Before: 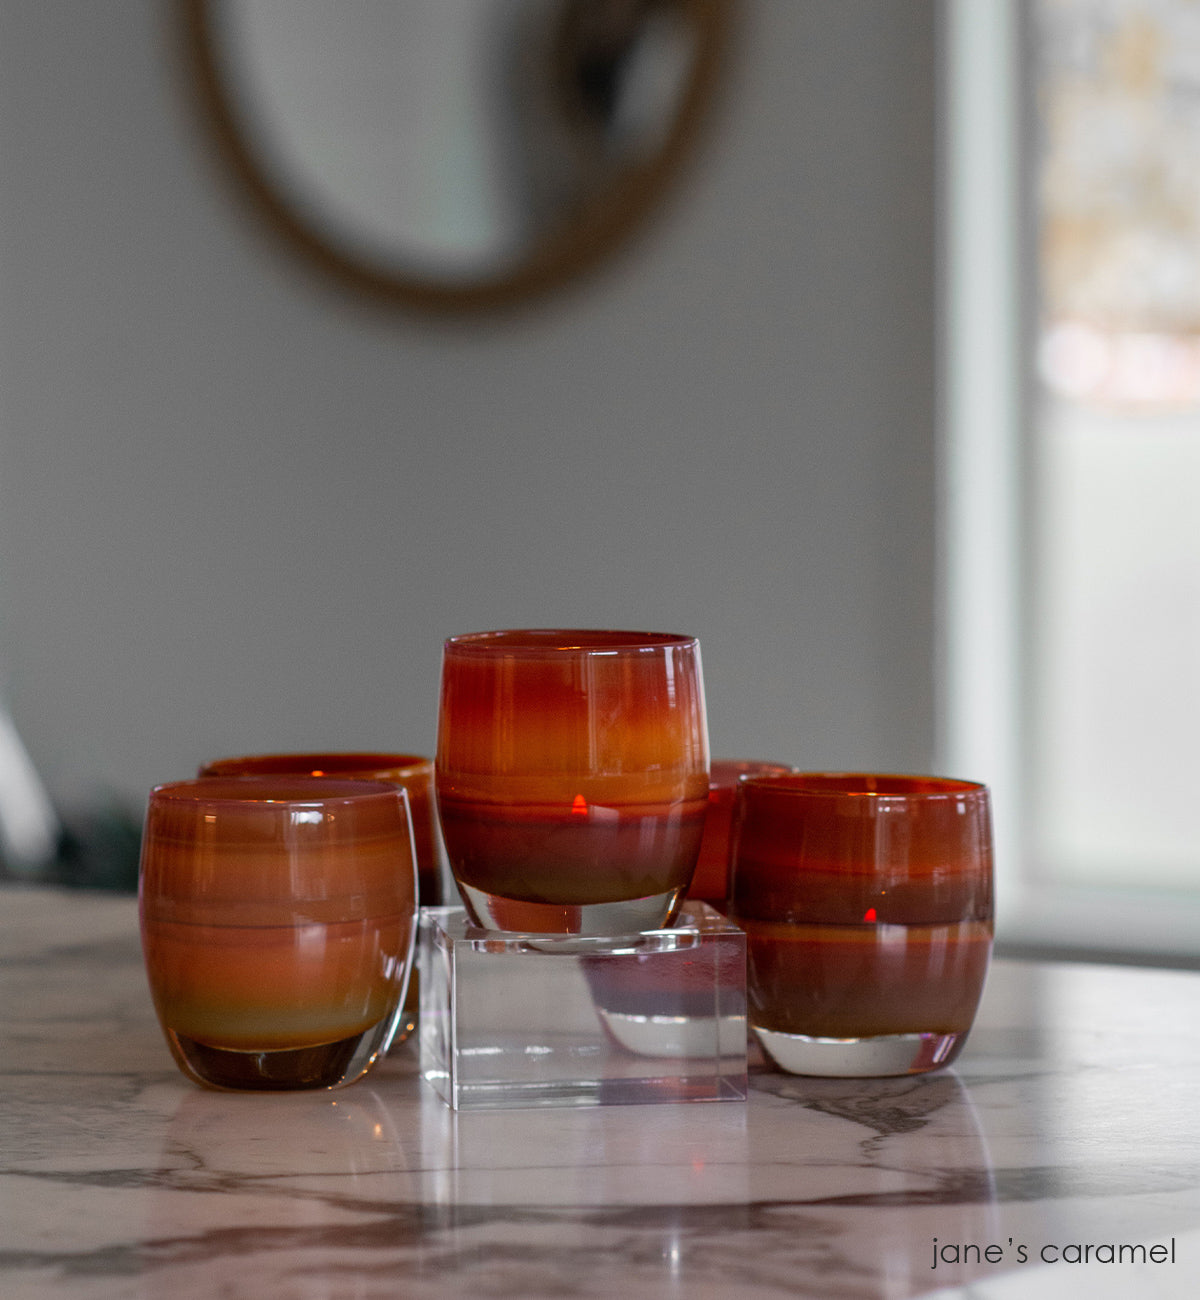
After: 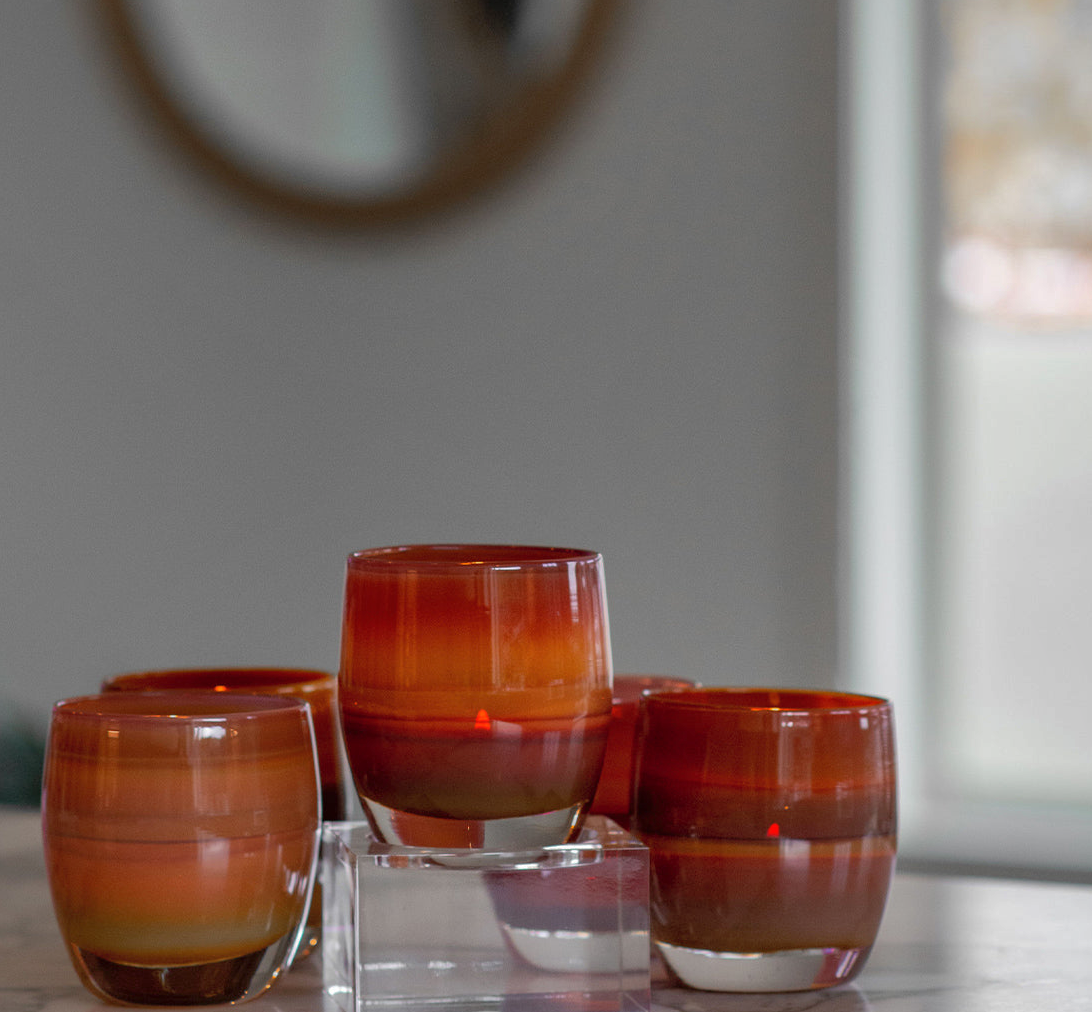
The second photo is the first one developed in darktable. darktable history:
crop: left 8.155%, top 6.611%, bottom 15.385%
shadows and highlights: on, module defaults
